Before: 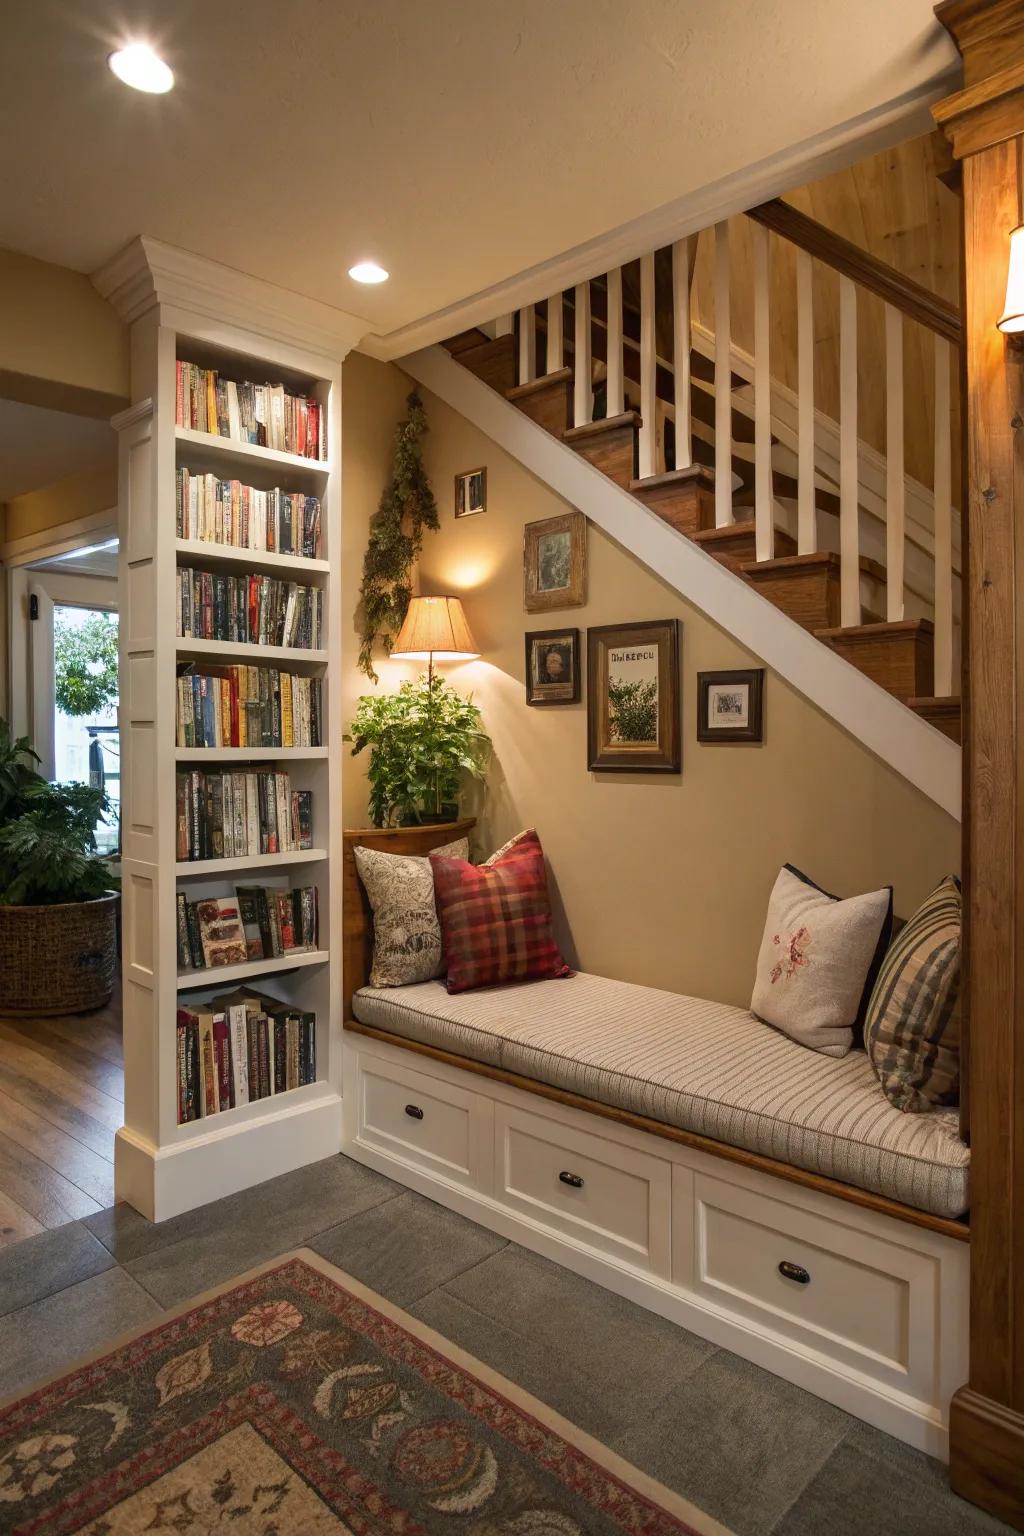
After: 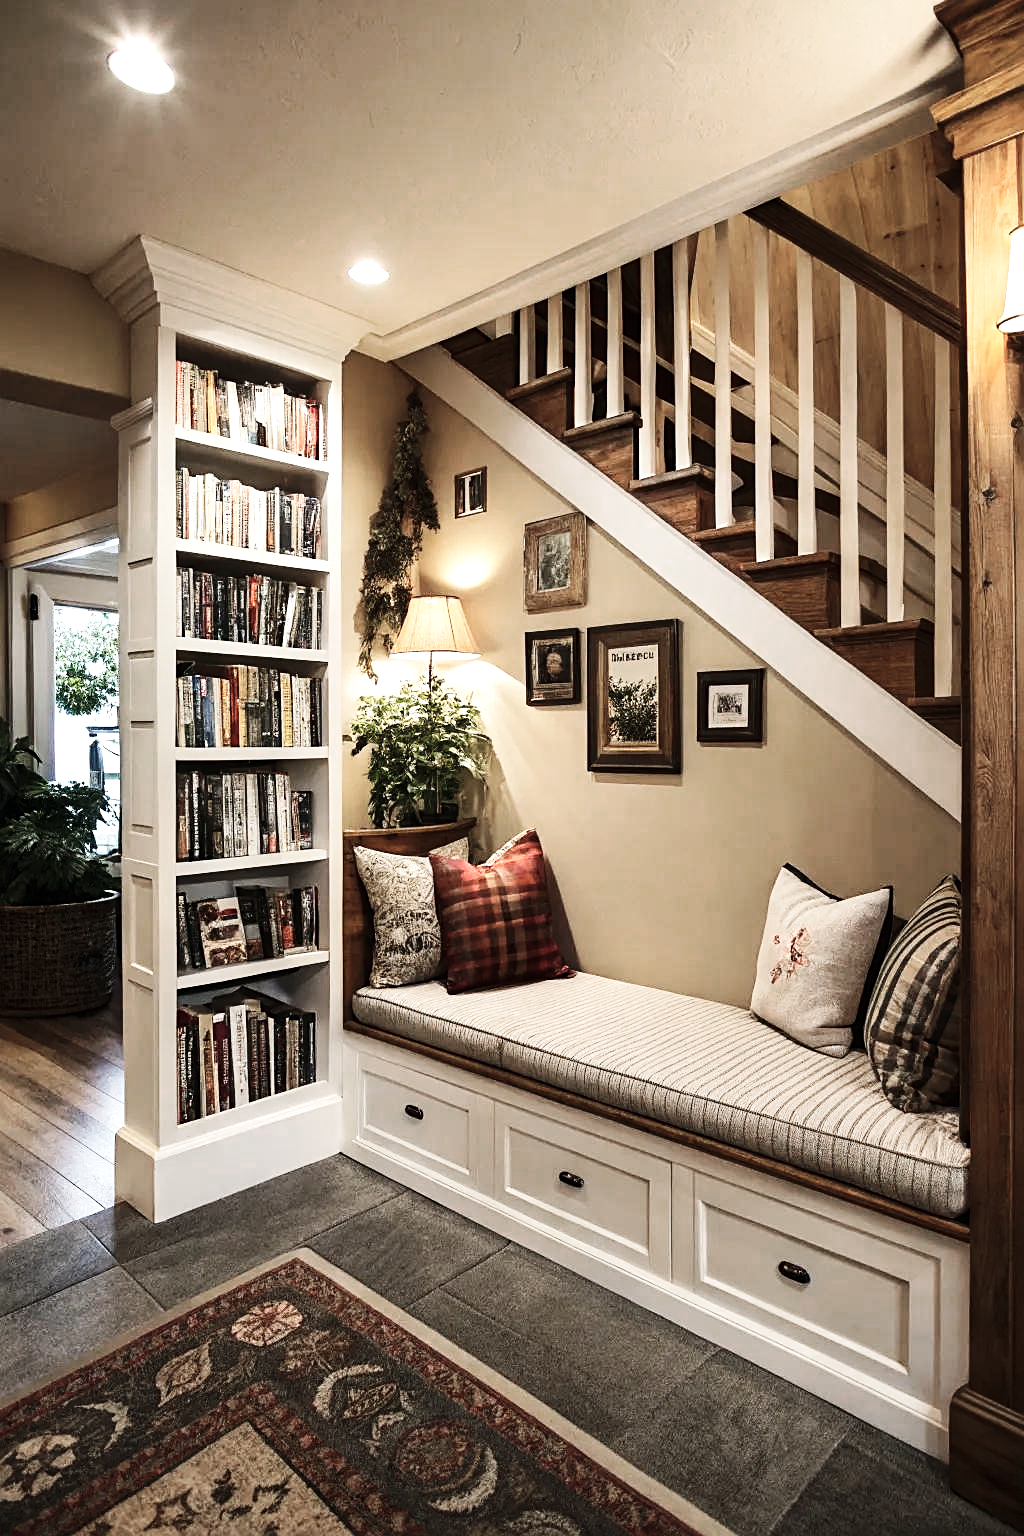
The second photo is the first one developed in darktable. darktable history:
color zones: curves: ch0 [(0, 0.559) (0.153, 0.551) (0.229, 0.5) (0.429, 0.5) (0.571, 0.5) (0.714, 0.5) (0.857, 0.5) (1, 0.559)]; ch1 [(0, 0.417) (0.112, 0.336) (0.213, 0.26) (0.429, 0.34) (0.571, 0.35) (0.683, 0.331) (0.857, 0.344) (1, 0.417)]
base curve: curves: ch0 [(0, 0) (0.032, 0.025) (0.121, 0.166) (0.206, 0.329) (0.605, 0.79) (1, 1)], preserve colors none
sharpen: on, module defaults
tone equalizer: -8 EV -0.736 EV, -7 EV -0.732 EV, -6 EV -0.596 EV, -5 EV -0.423 EV, -3 EV 0.384 EV, -2 EV 0.6 EV, -1 EV 0.698 EV, +0 EV 0.742 EV, edges refinement/feathering 500, mask exposure compensation -1.57 EV, preserve details no
